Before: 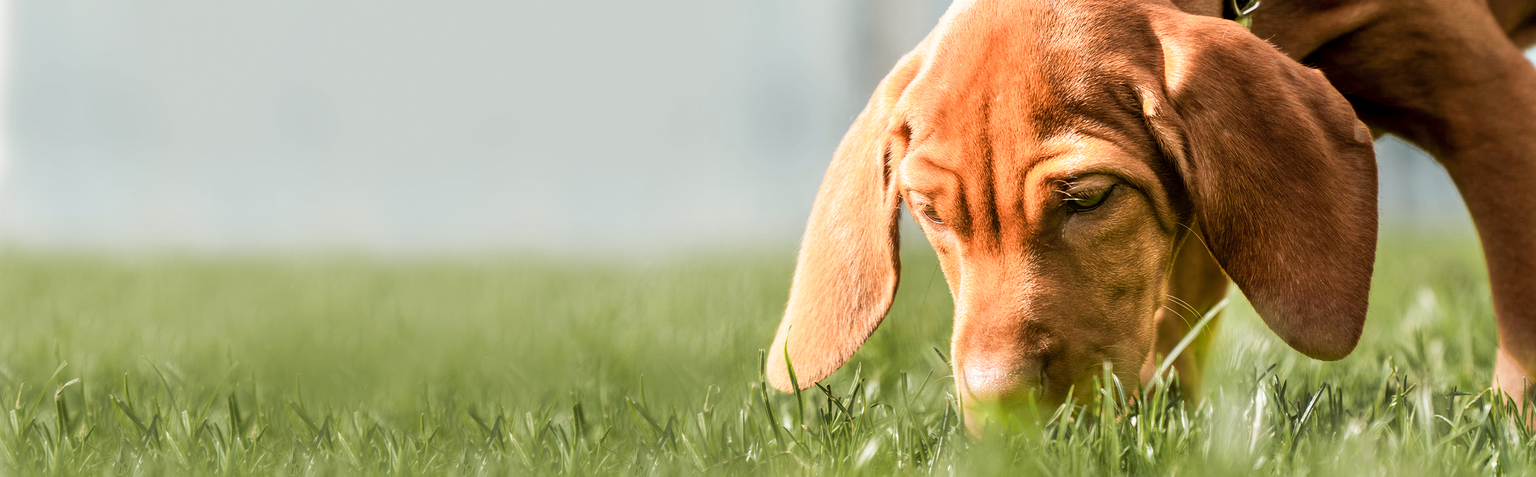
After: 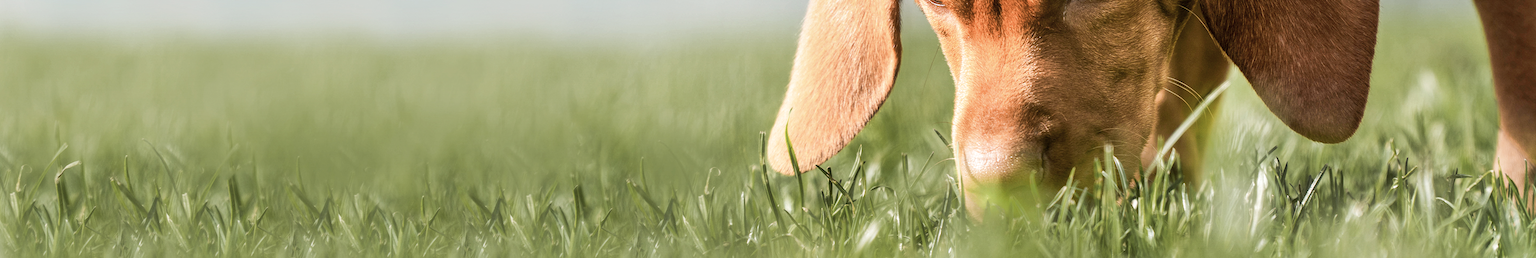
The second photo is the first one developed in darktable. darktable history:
crop and rotate: top 45.711%, right 0.062%
local contrast: mode bilateral grid, contrast 14, coarseness 37, detail 106%, midtone range 0.2
tone equalizer: on, module defaults
contrast brightness saturation: saturation -0.175
